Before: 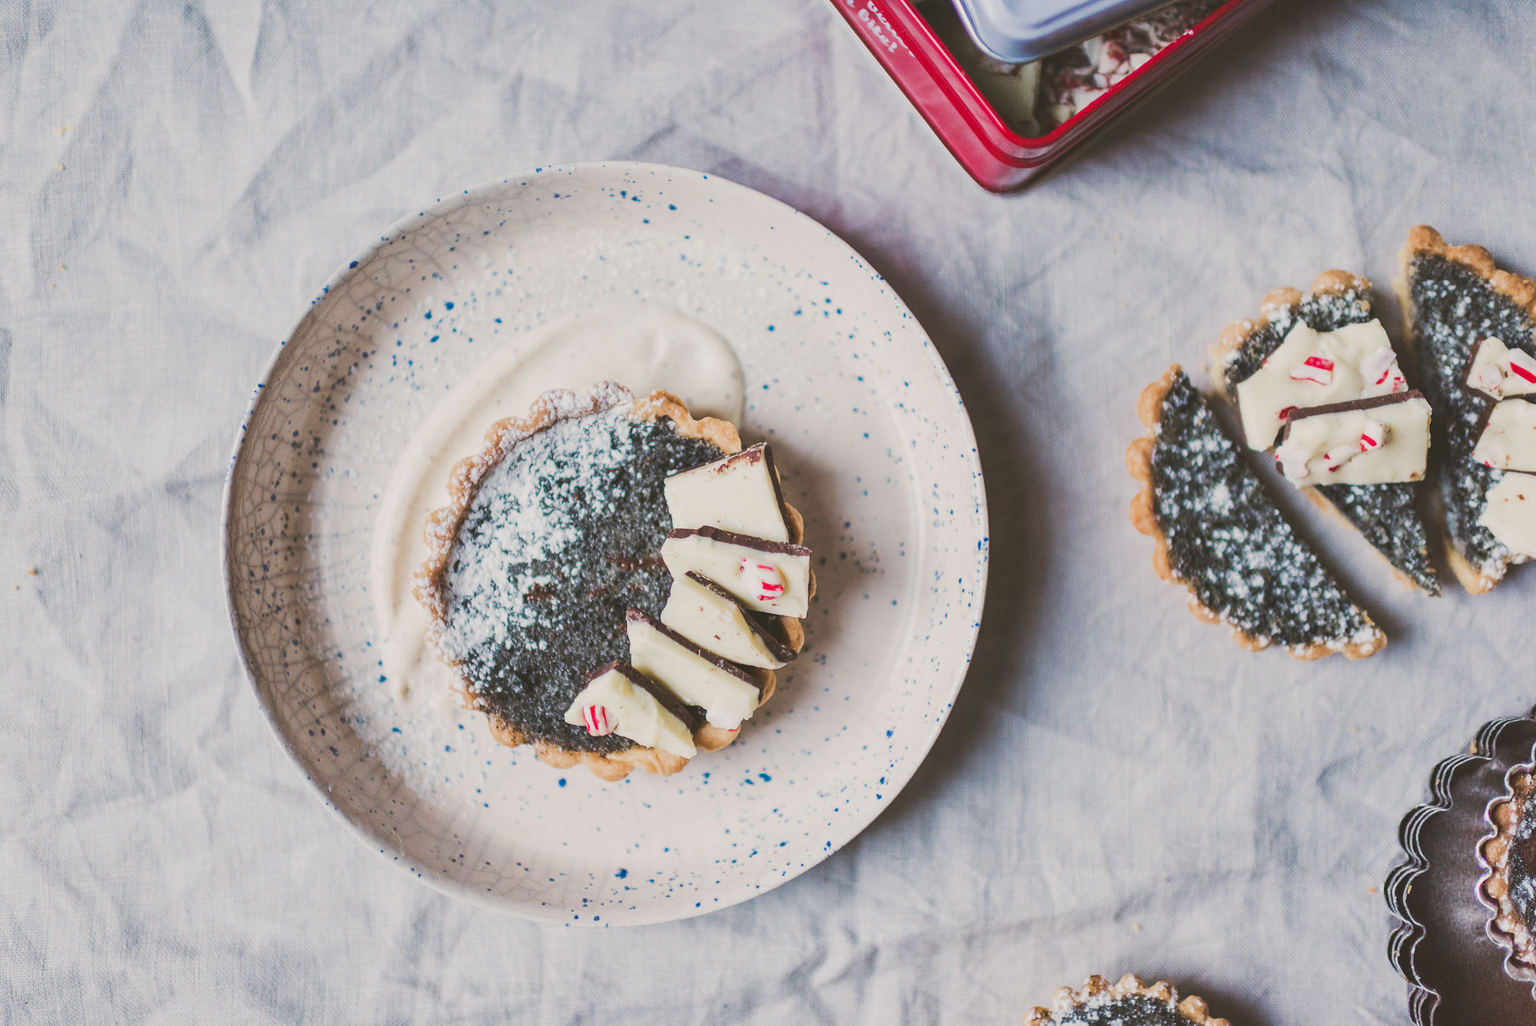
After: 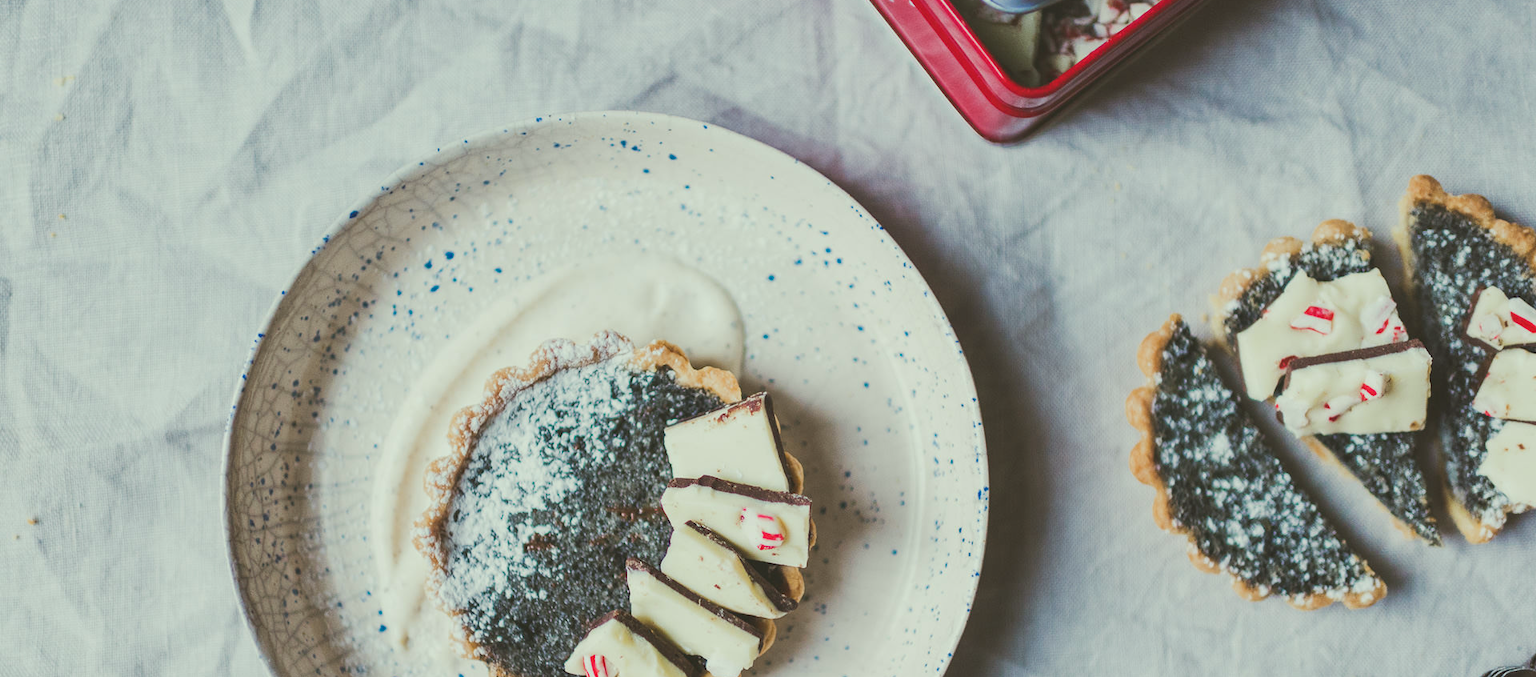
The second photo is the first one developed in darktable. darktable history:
crop and rotate: top 4.916%, bottom 29.004%
color correction: highlights a* -8.45, highlights b* 3.71
